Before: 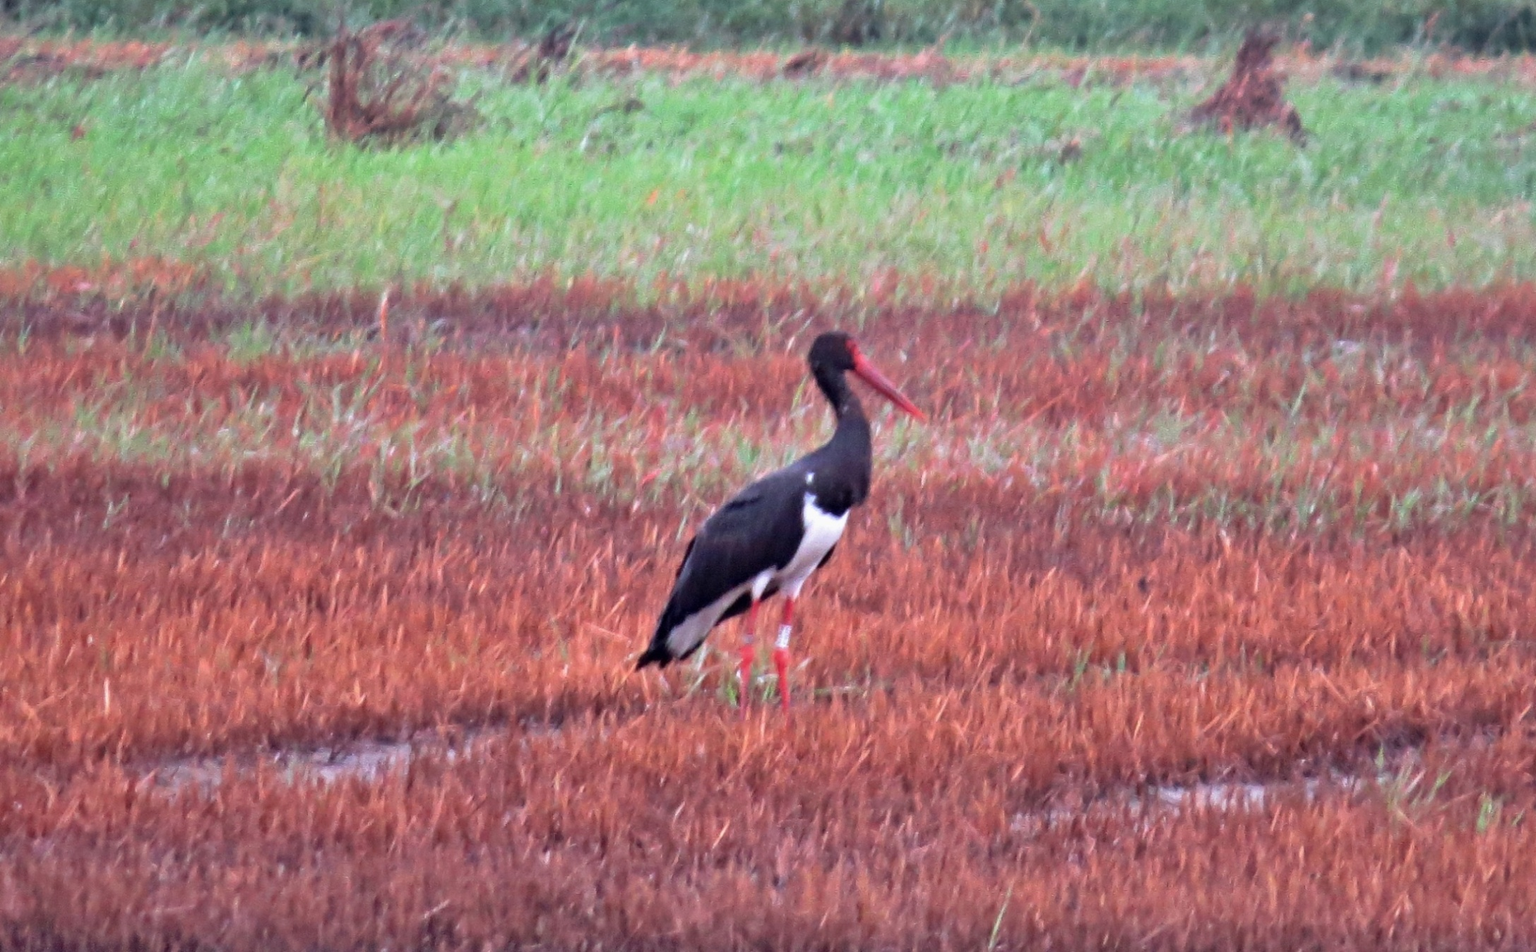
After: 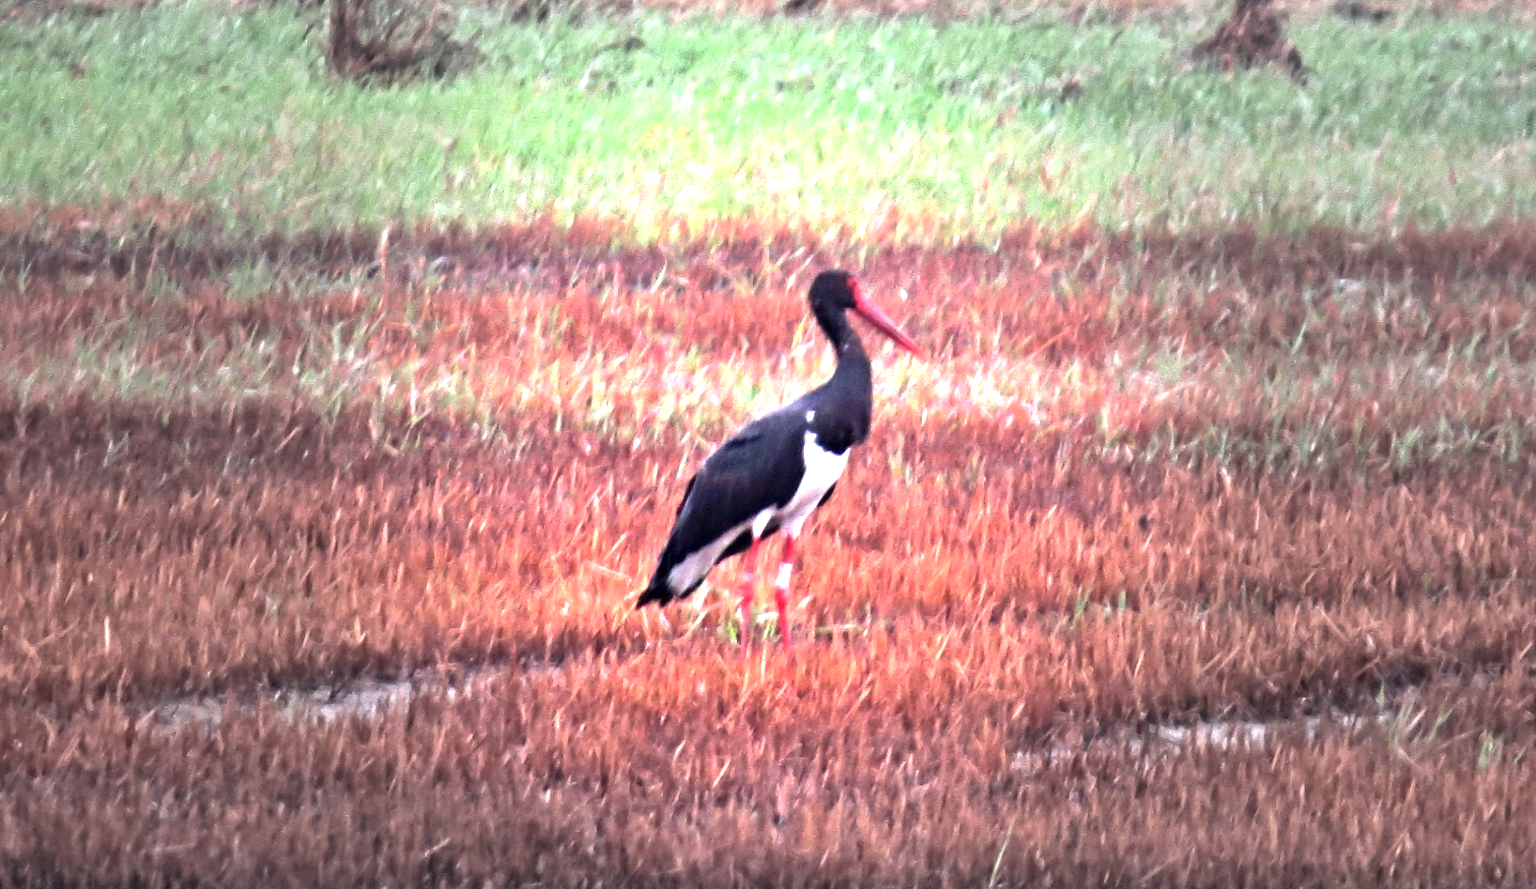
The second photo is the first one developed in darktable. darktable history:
vignetting: fall-off start 30.66%, fall-off radius 33.36%
exposure: black level correction 0, exposure 0.697 EV, compensate exposure bias true, compensate highlight preservation false
crop and rotate: top 6.594%
color balance rgb: shadows lift › chroma 2.025%, shadows lift › hue 214.33°, highlights gain › luminance 5.82%, highlights gain › chroma 2.509%, highlights gain › hue 90.58°, perceptual saturation grading › global saturation 9.682%, perceptual brilliance grading › global brilliance 15.306%, perceptual brilliance grading › shadows -34.86%, global vibrance 11.425%, contrast 5.016%
